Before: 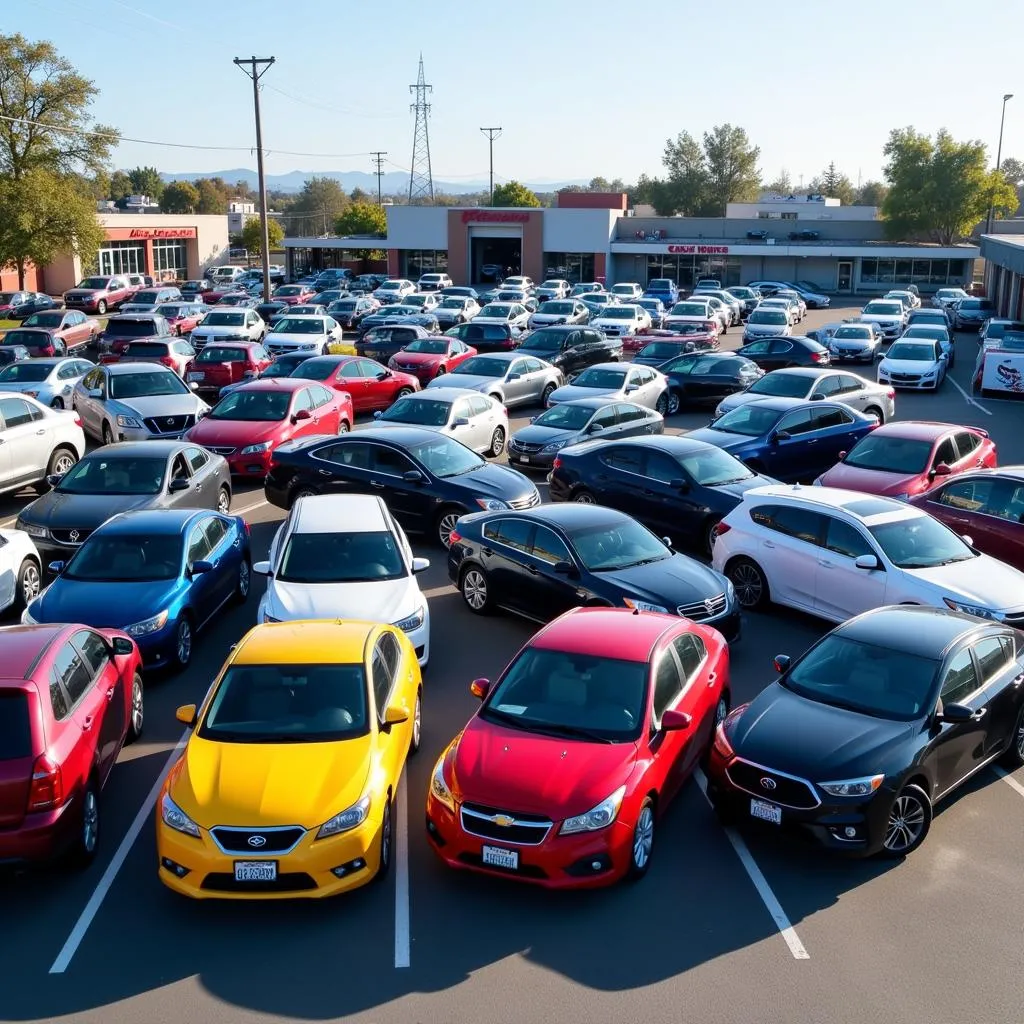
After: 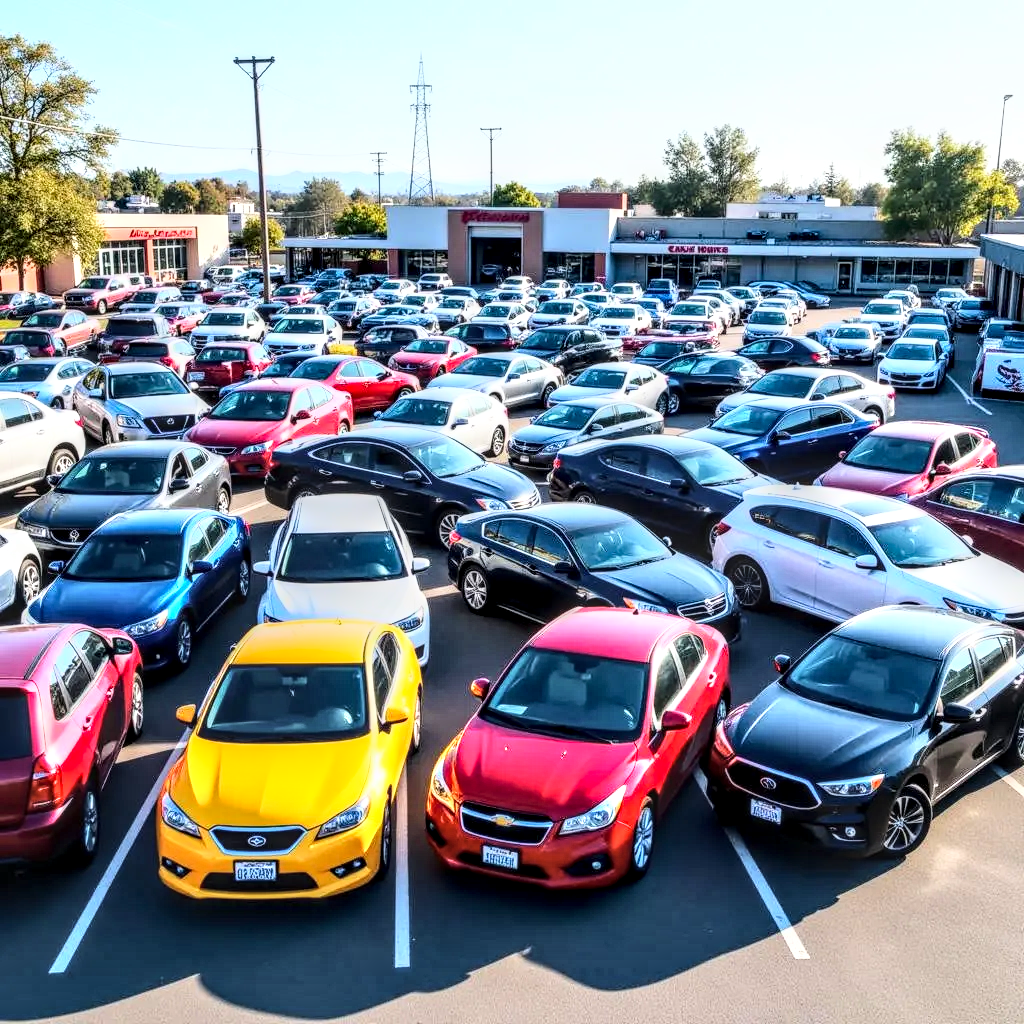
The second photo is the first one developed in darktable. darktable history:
local contrast: highlights 0%, shadows 0%, detail 182%
base curve: curves: ch0 [(0, 0) (0.018, 0.026) (0.143, 0.37) (0.33, 0.731) (0.458, 0.853) (0.735, 0.965) (0.905, 0.986) (1, 1)]
